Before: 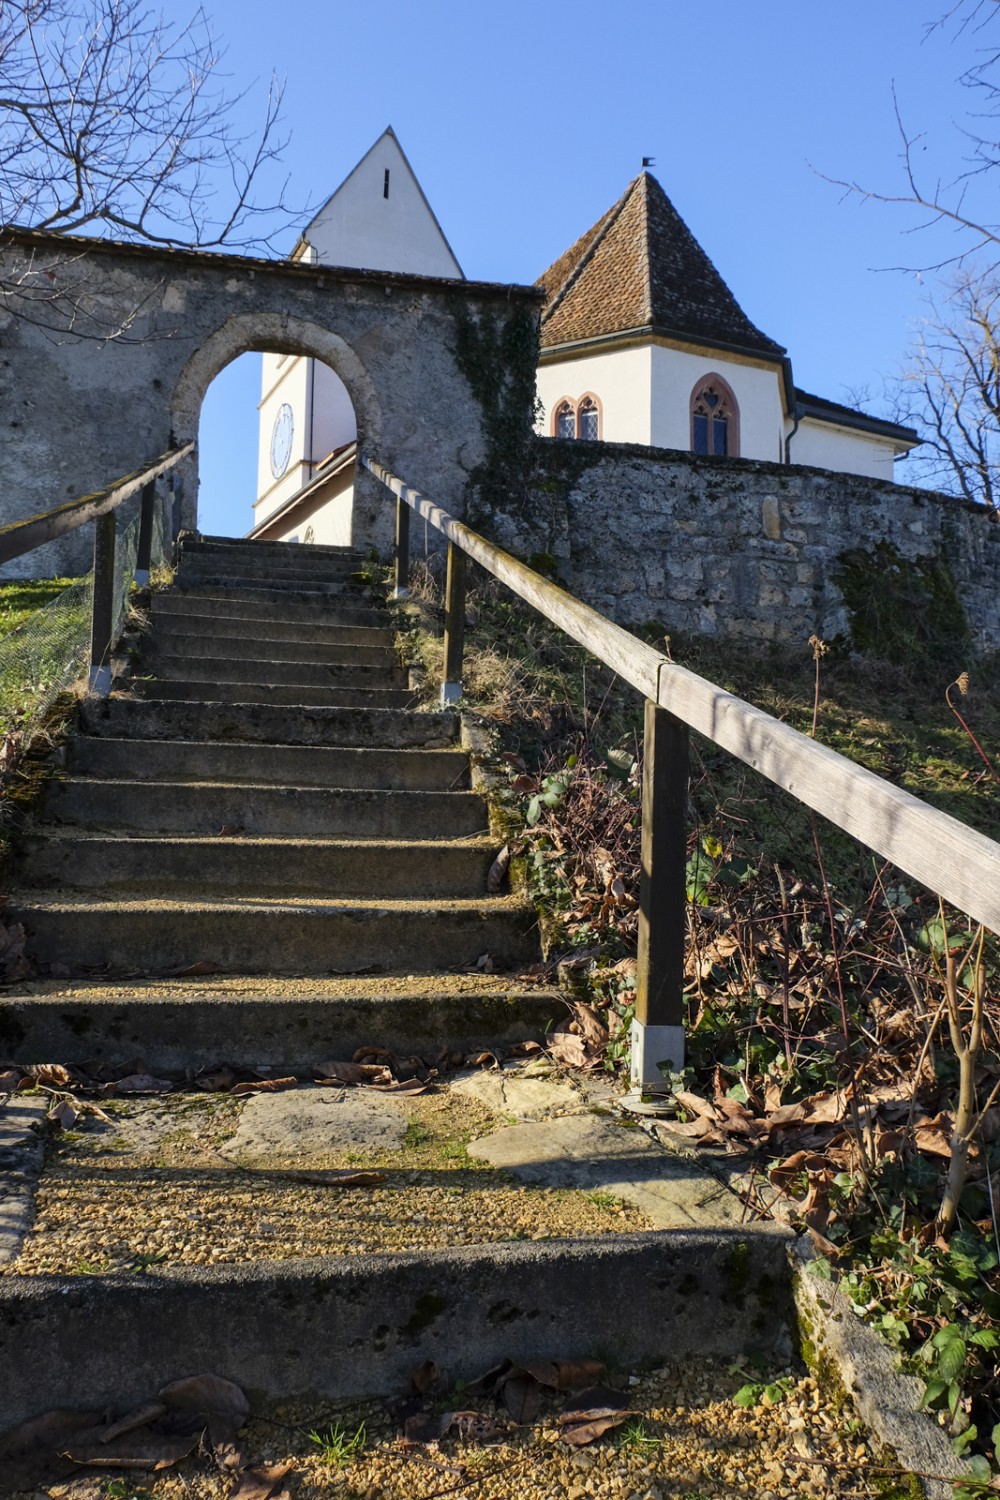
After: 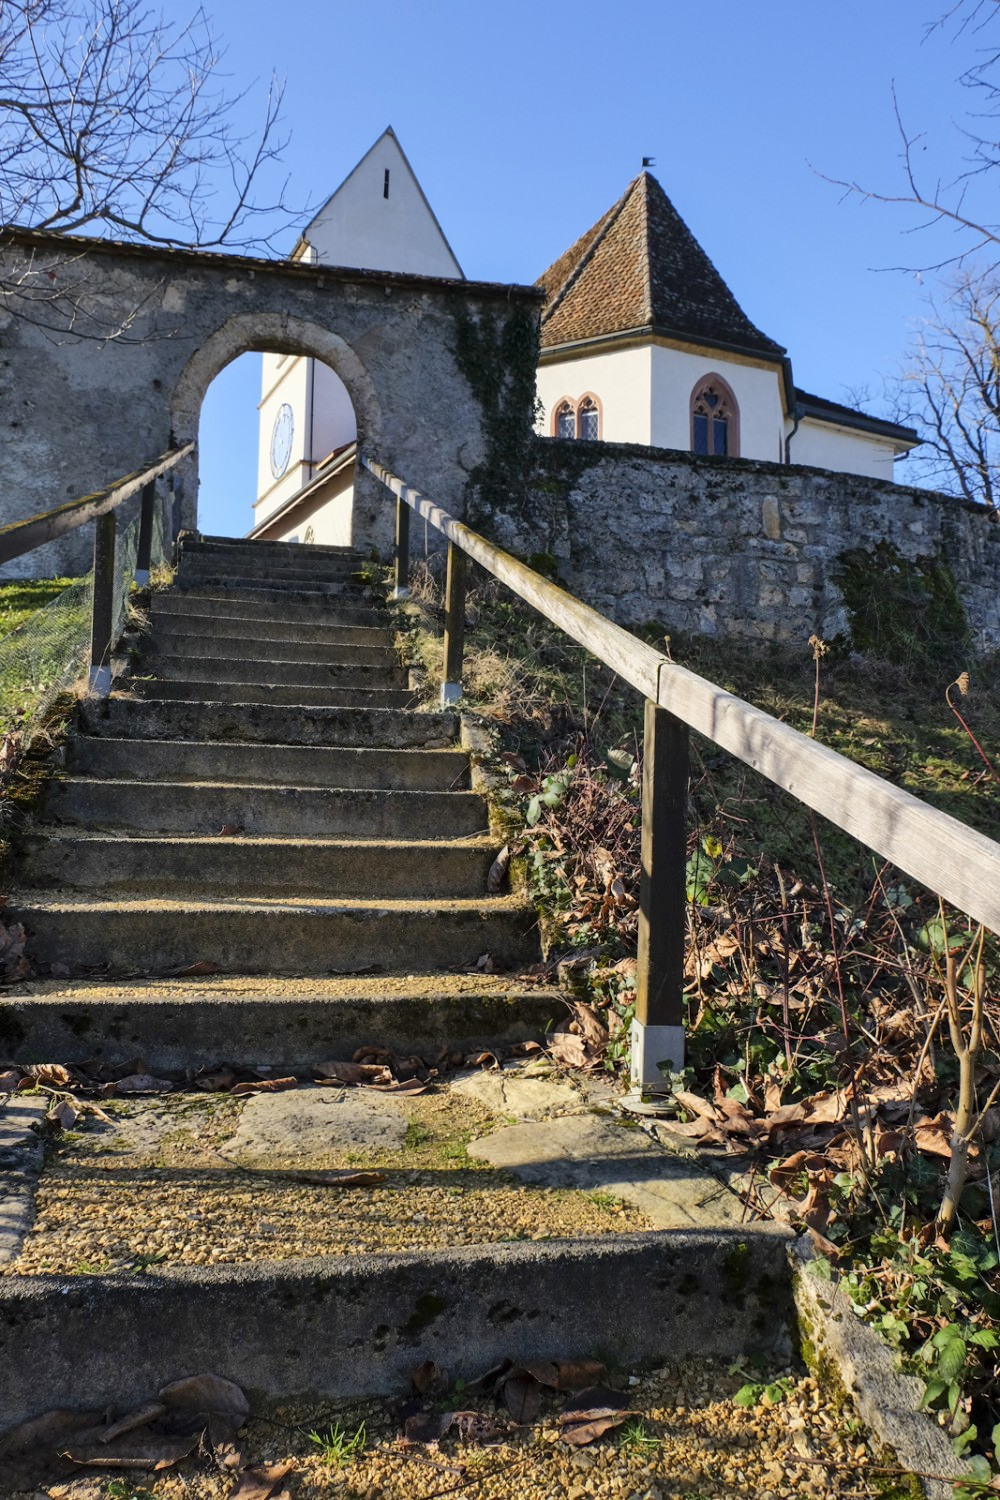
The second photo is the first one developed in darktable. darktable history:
shadows and highlights: shadows 52.15, highlights -28.27, soften with gaussian
